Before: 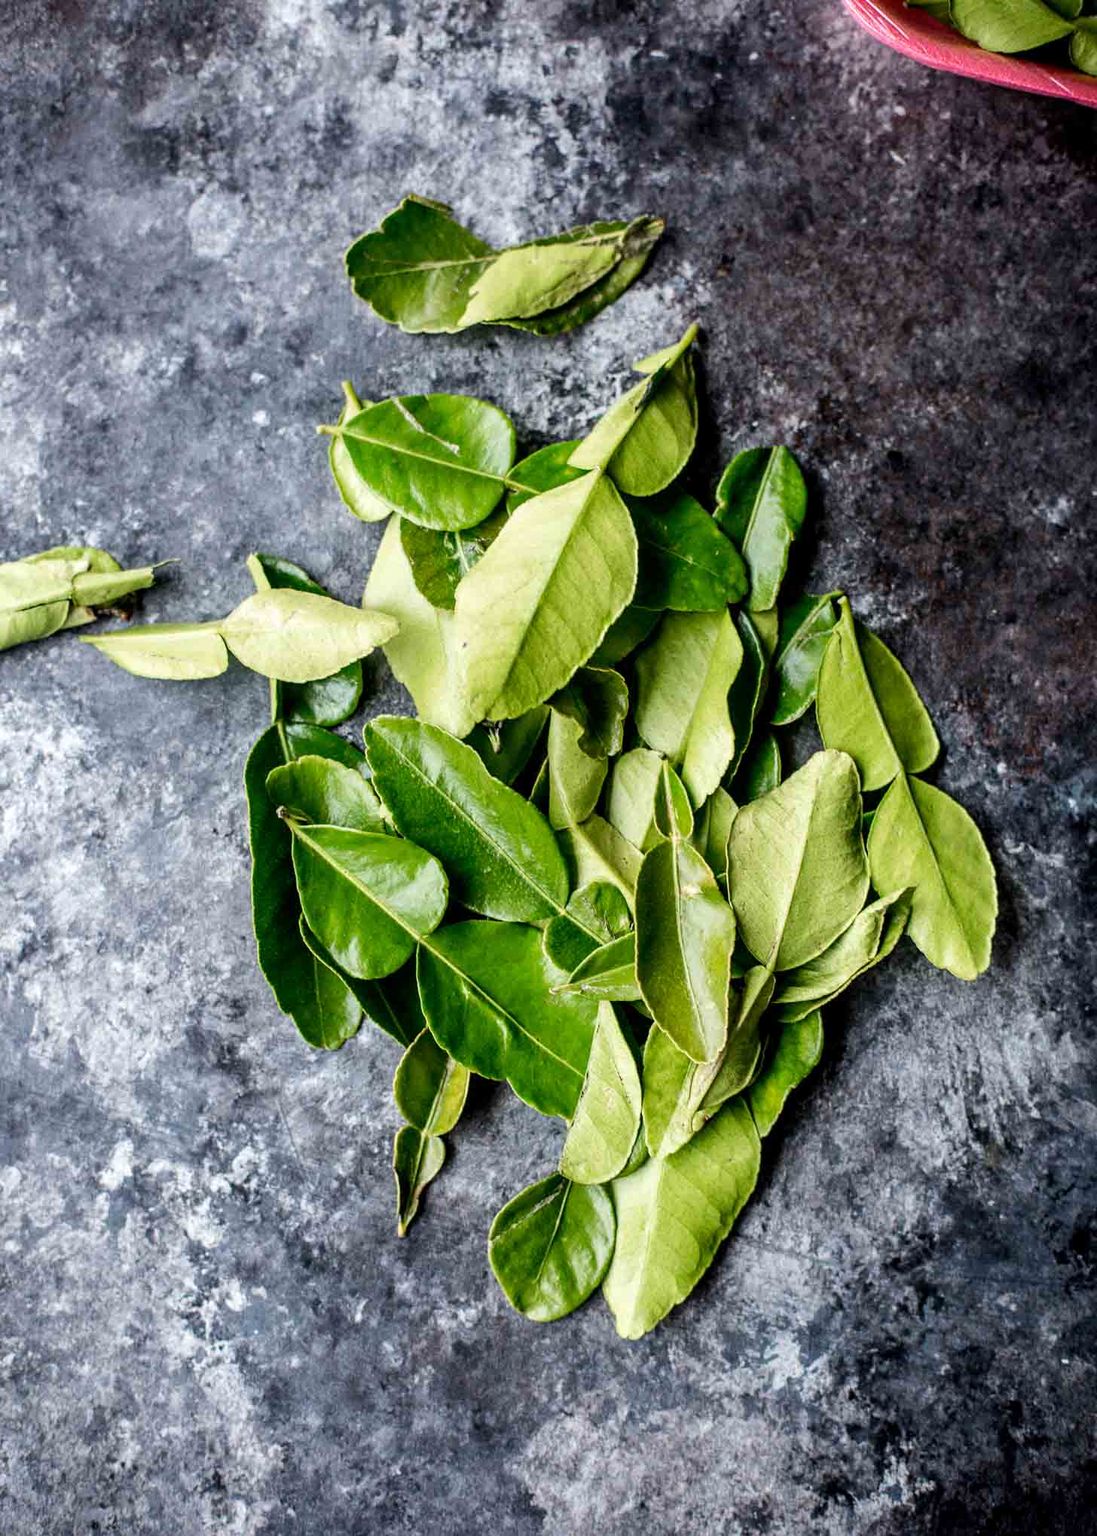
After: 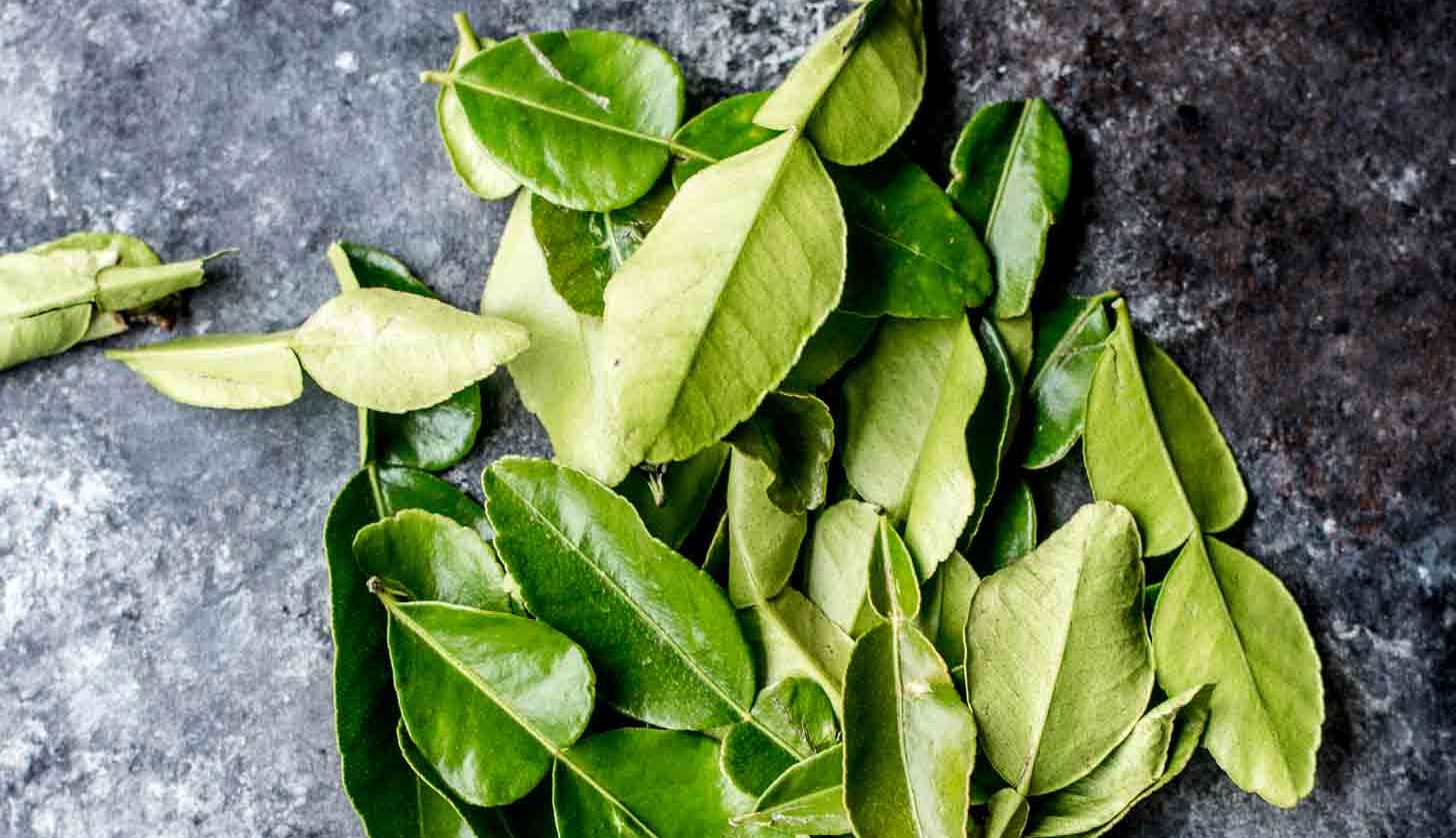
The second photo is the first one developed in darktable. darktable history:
crop and rotate: top 24.215%, bottom 34.662%
